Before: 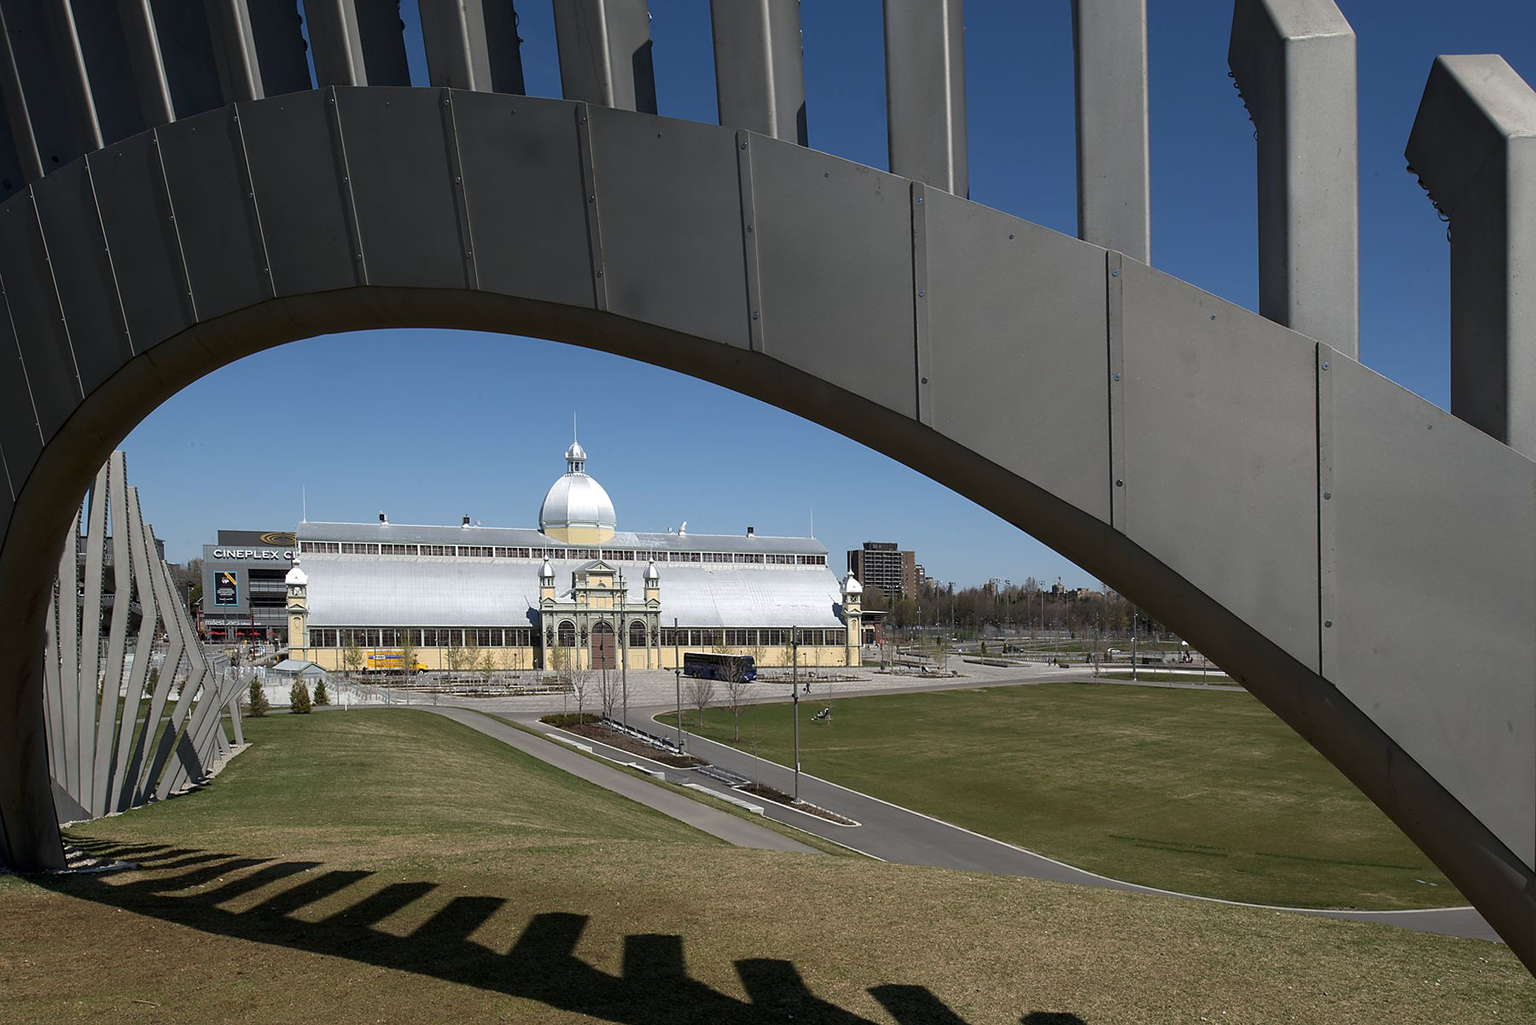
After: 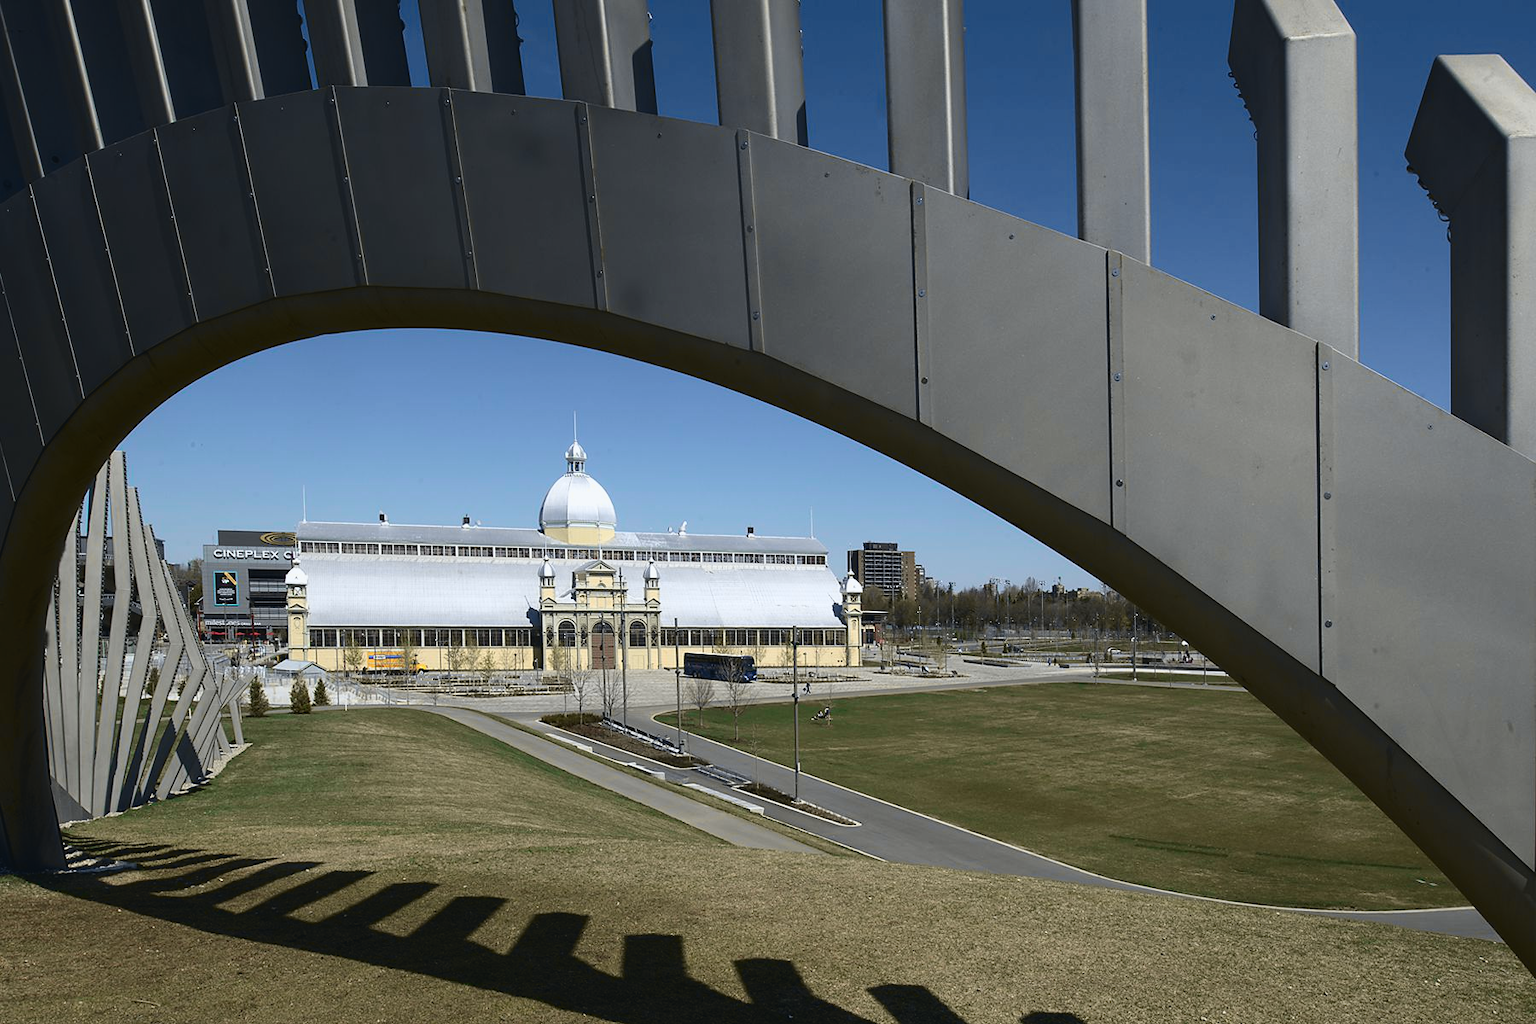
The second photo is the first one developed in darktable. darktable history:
tone curve: curves: ch0 [(0, 0.039) (0.104, 0.103) (0.273, 0.267) (0.448, 0.487) (0.704, 0.761) (0.886, 0.922) (0.994, 0.971)]; ch1 [(0, 0) (0.335, 0.298) (0.446, 0.413) (0.485, 0.487) (0.515, 0.503) (0.566, 0.563) (0.641, 0.655) (1, 1)]; ch2 [(0, 0) (0.314, 0.301) (0.421, 0.411) (0.502, 0.494) (0.528, 0.54) (0.557, 0.559) (0.612, 0.605) (0.722, 0.686) (1, 1)], color space Lab, independent channels, preserve colors none
